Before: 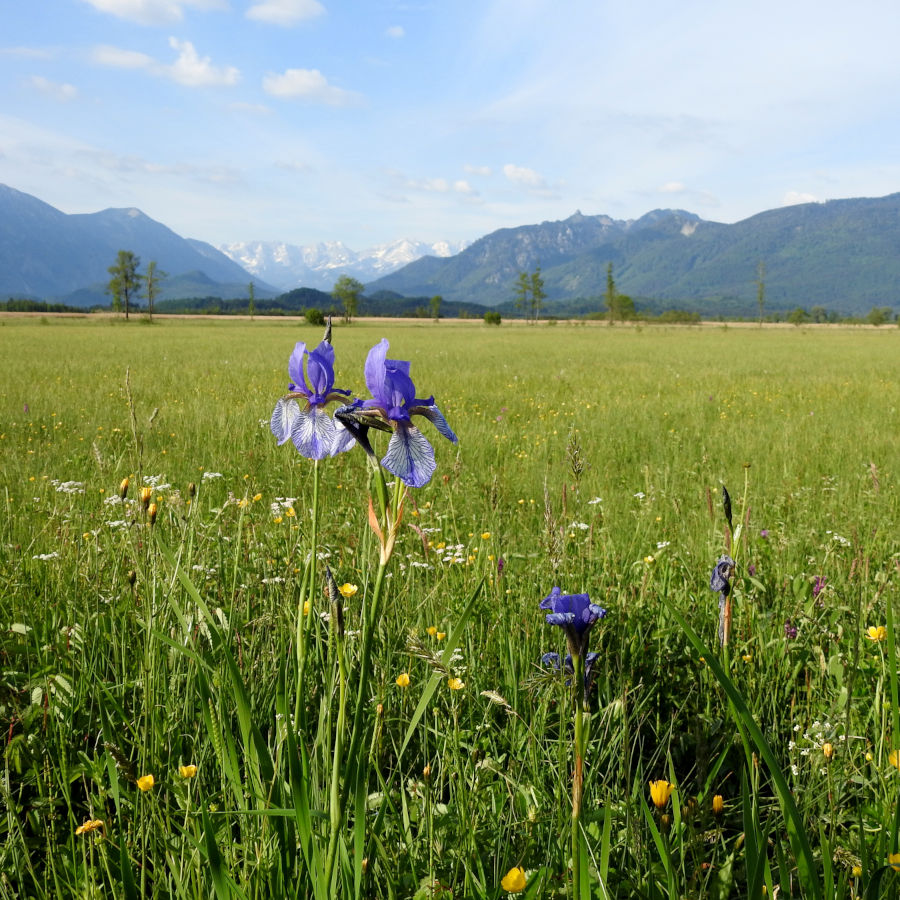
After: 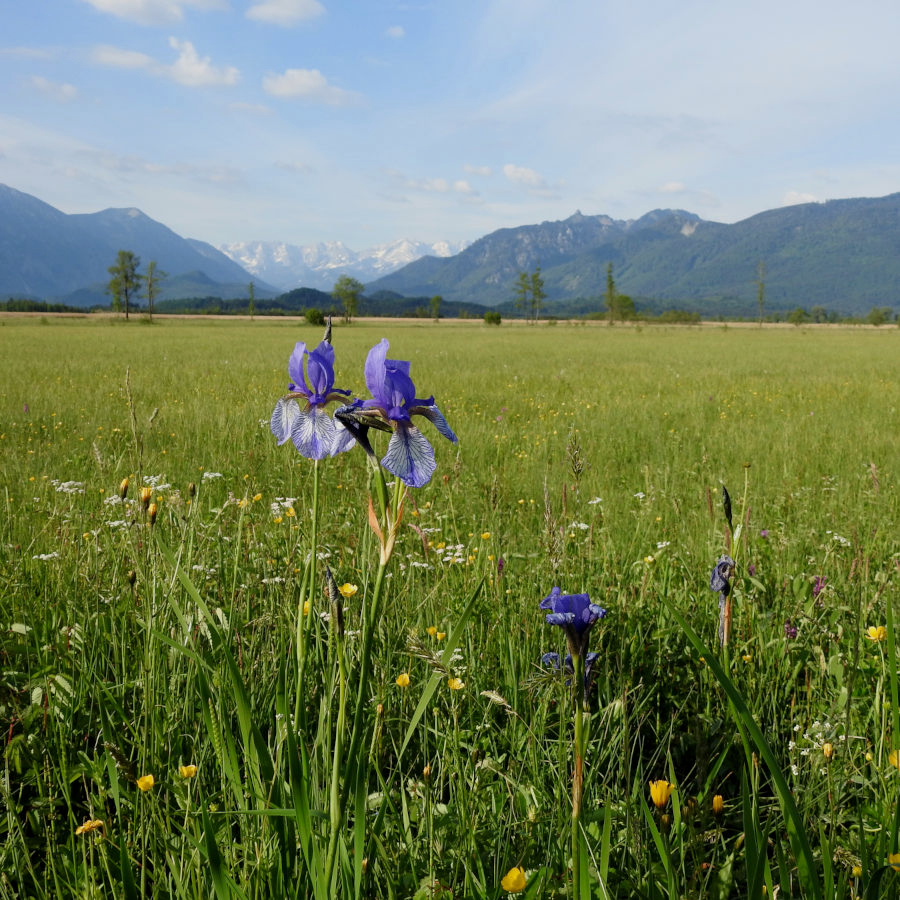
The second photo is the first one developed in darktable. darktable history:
exposure: exposure -0.341 EV, compensate exposure bias true, compensate highlight preservation false
